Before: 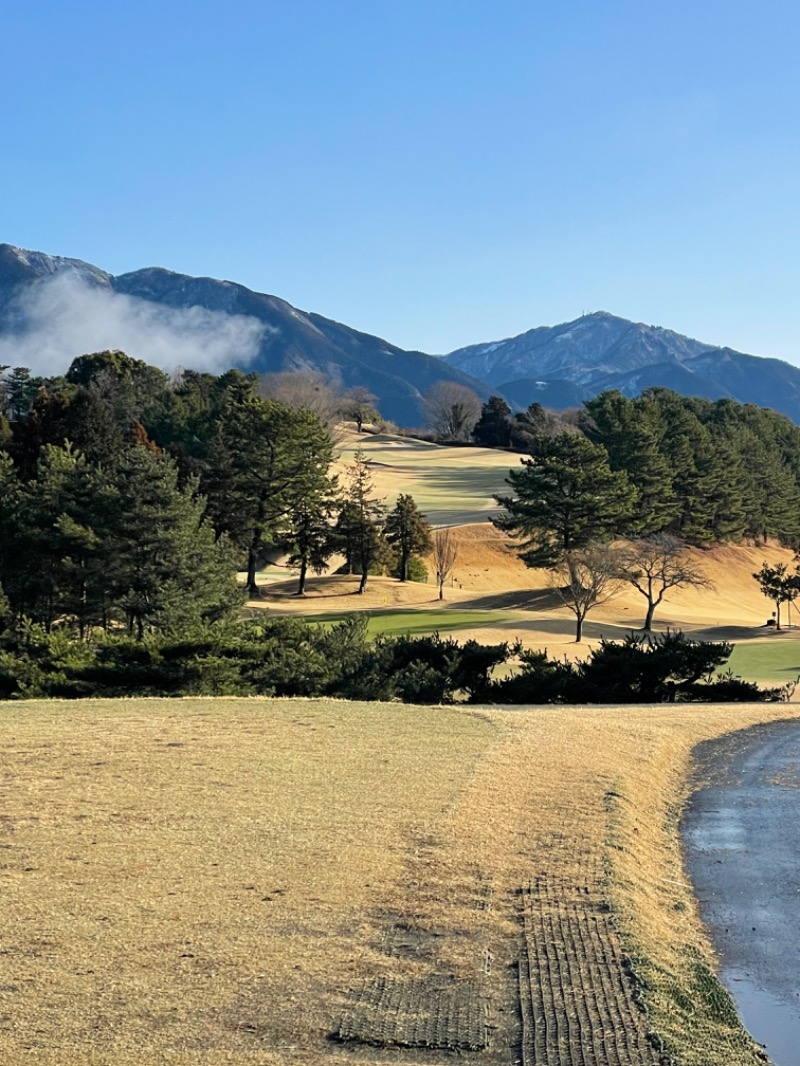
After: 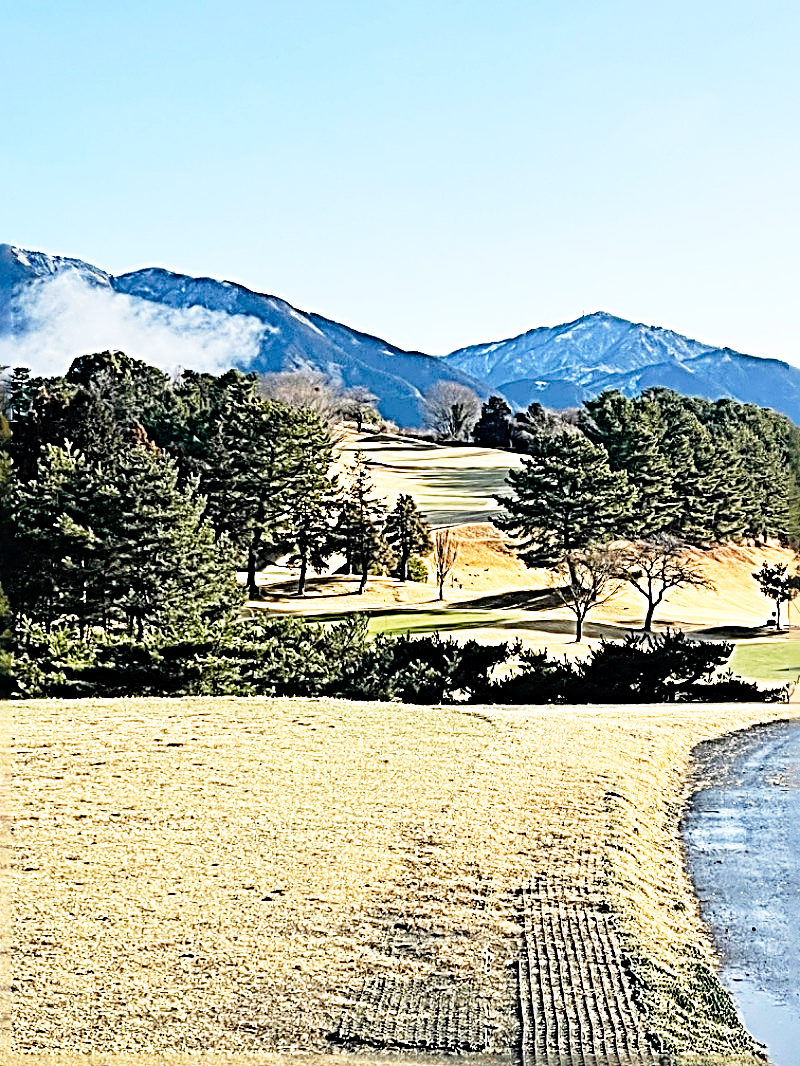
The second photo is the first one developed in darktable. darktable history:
sharpen: radius 4.001, amount 2
base curve: curves: ch0 [(0, 0) (0.012, 0.01) (0.073, 0.168) (0.31, 0.711) (0.645, 0.957) (1, 1)], preserve colors none
